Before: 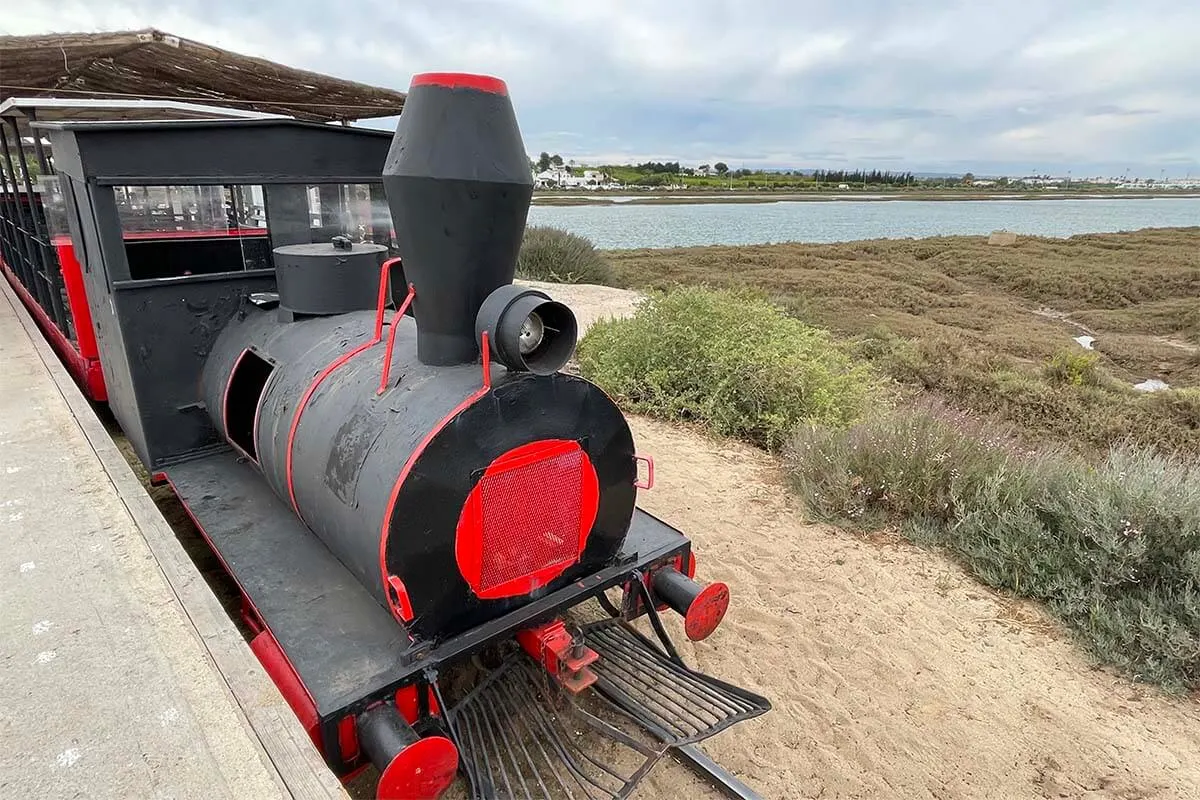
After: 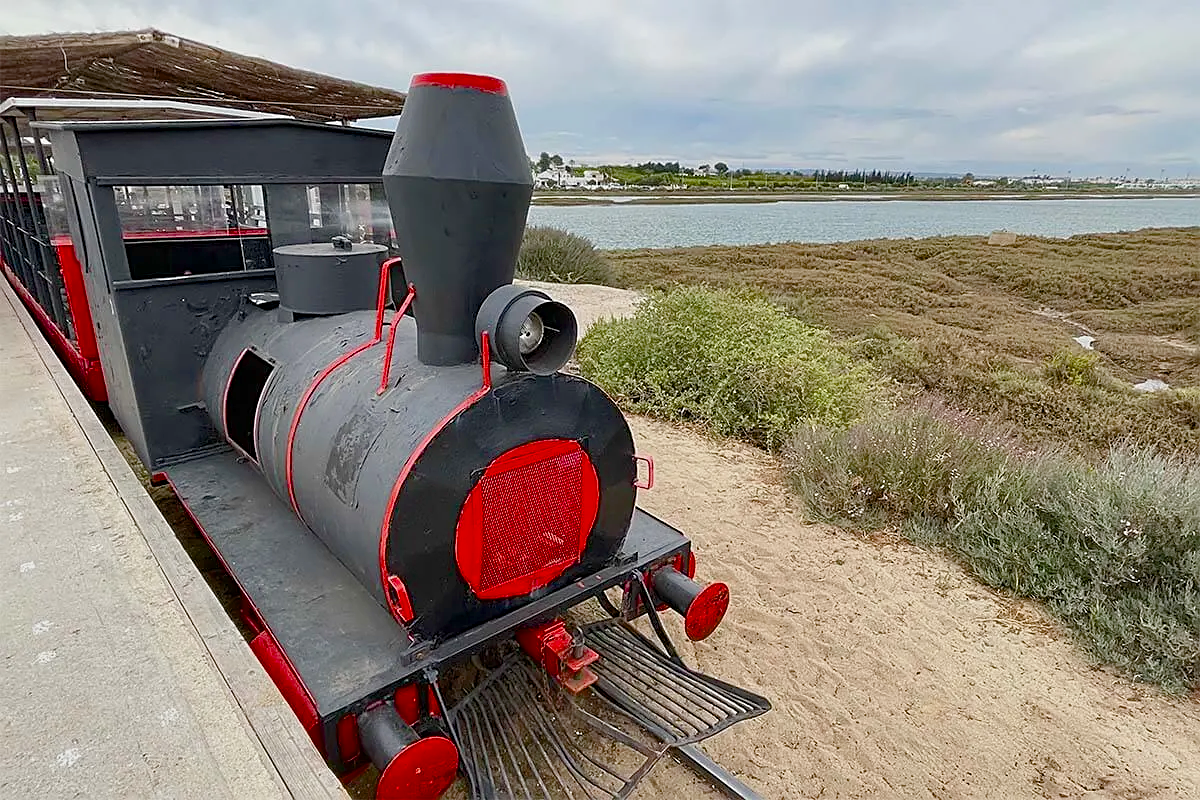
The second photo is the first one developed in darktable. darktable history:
sharpen: on, module defaults
color balance rgb: perceptual saturation grading › global saturation 20%, perceptual saturation grading › highlights -25.858%, perceptual saturation grading › shadows 24.883%, global vibrance -7.86%, contrast -13.486%, saturation formula JzAzBz (2021)
